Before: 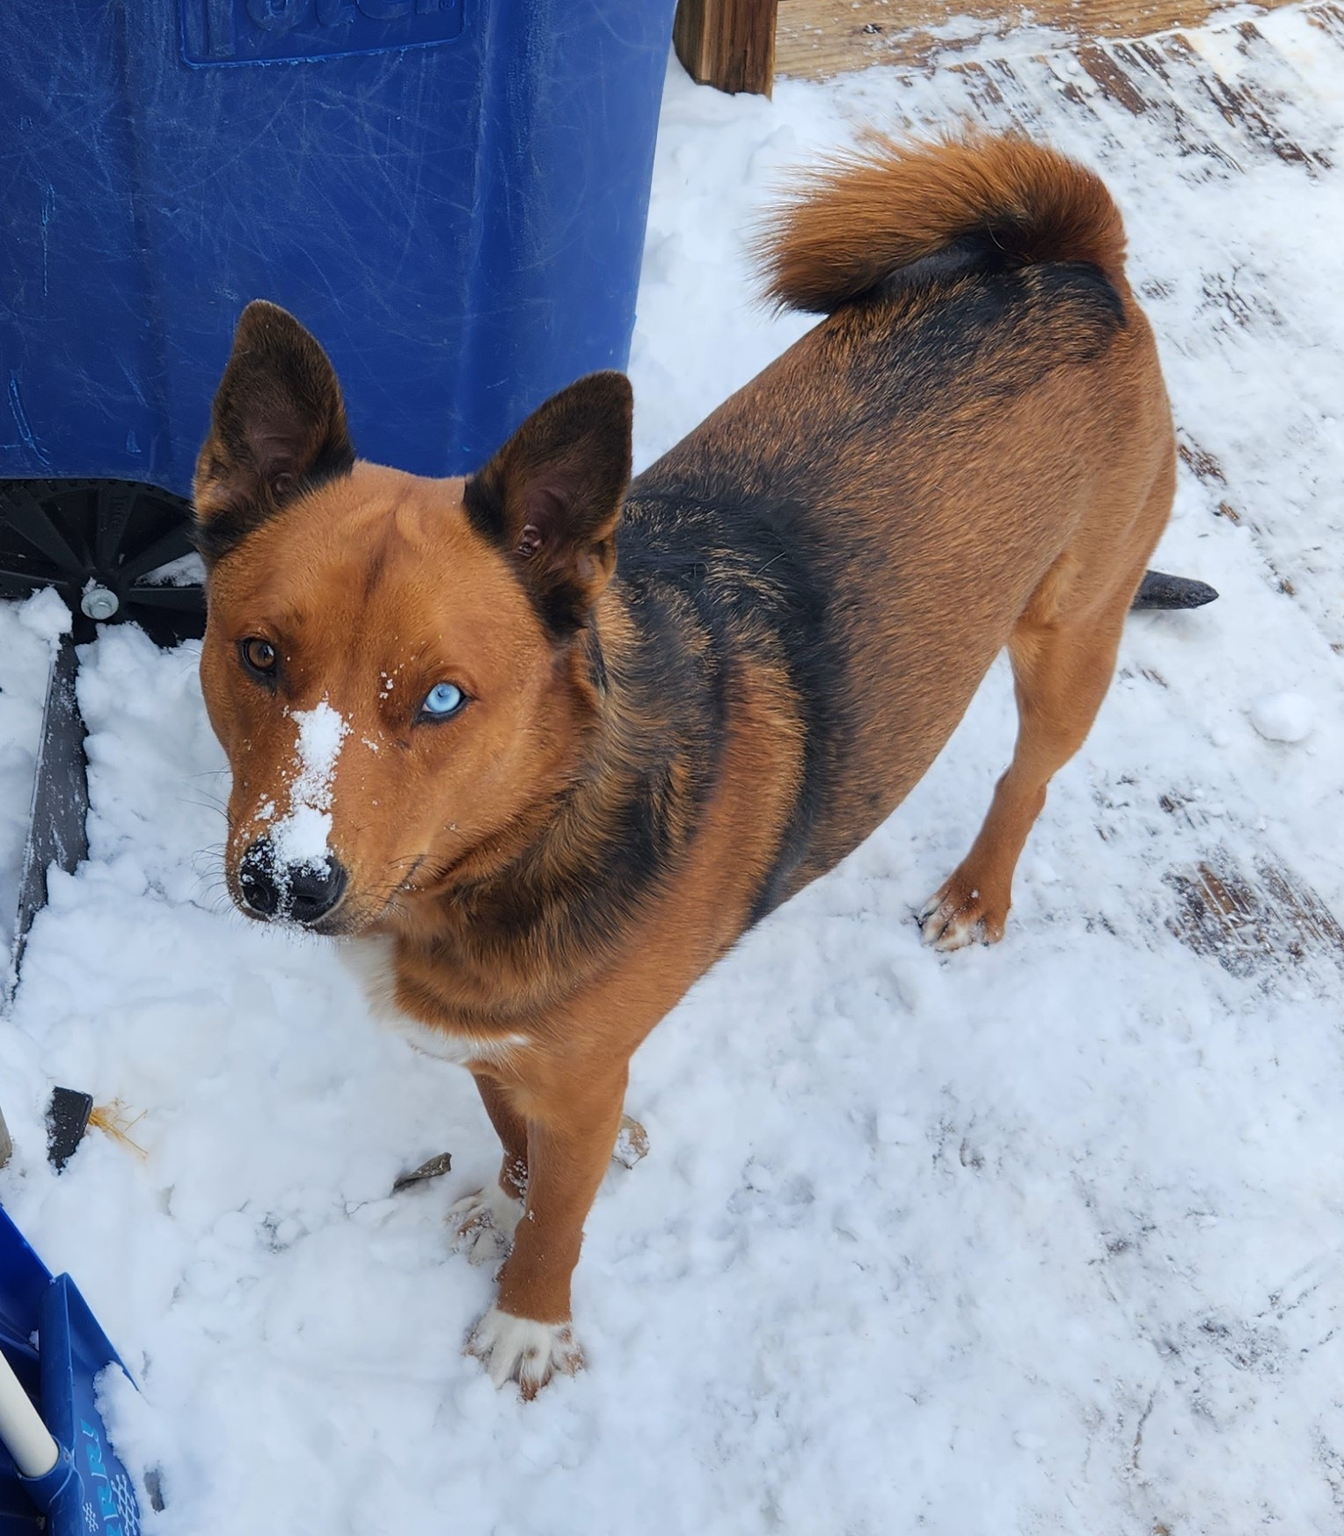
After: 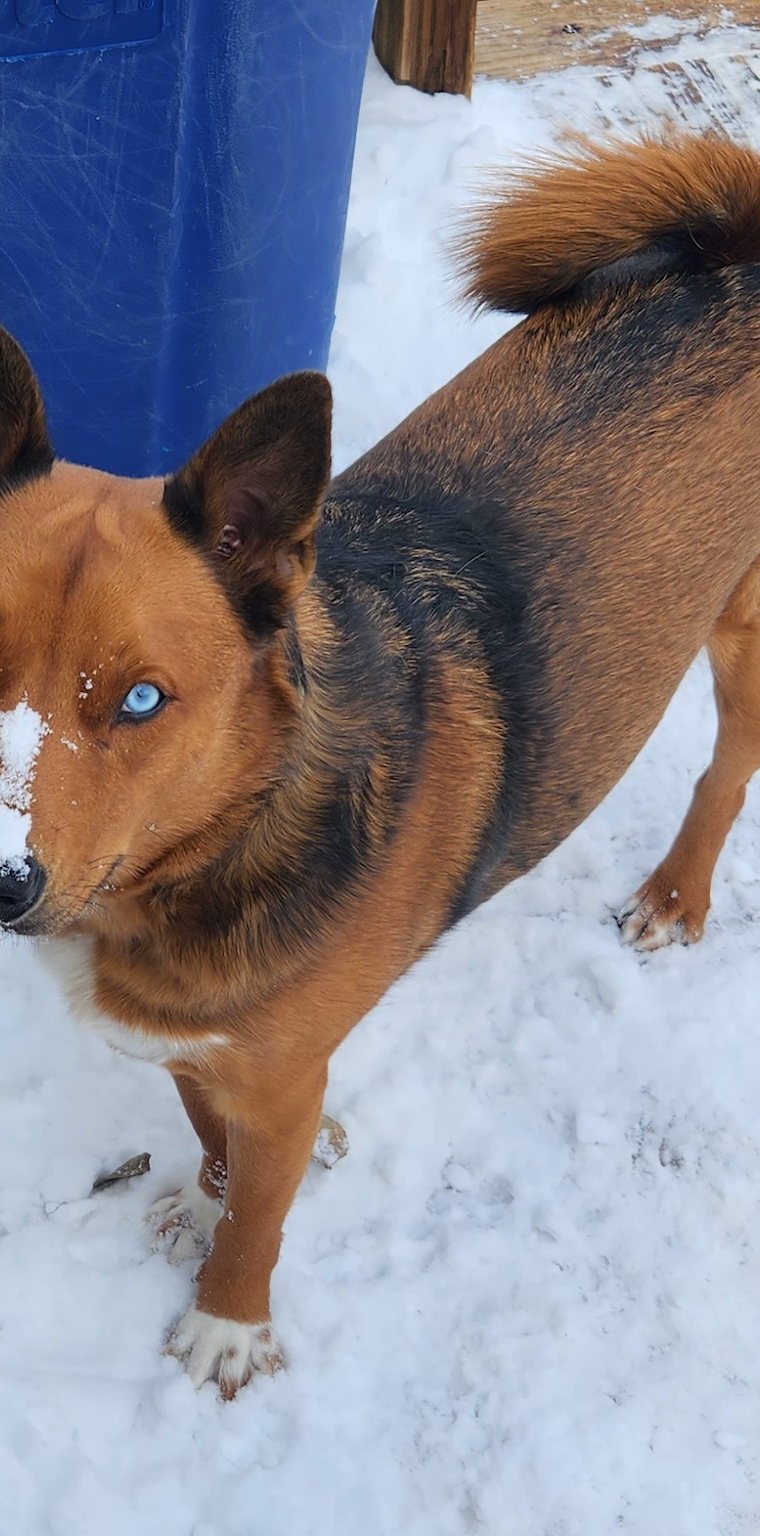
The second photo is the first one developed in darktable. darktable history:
crop and rotate: left 22.406%, right 20.975%
